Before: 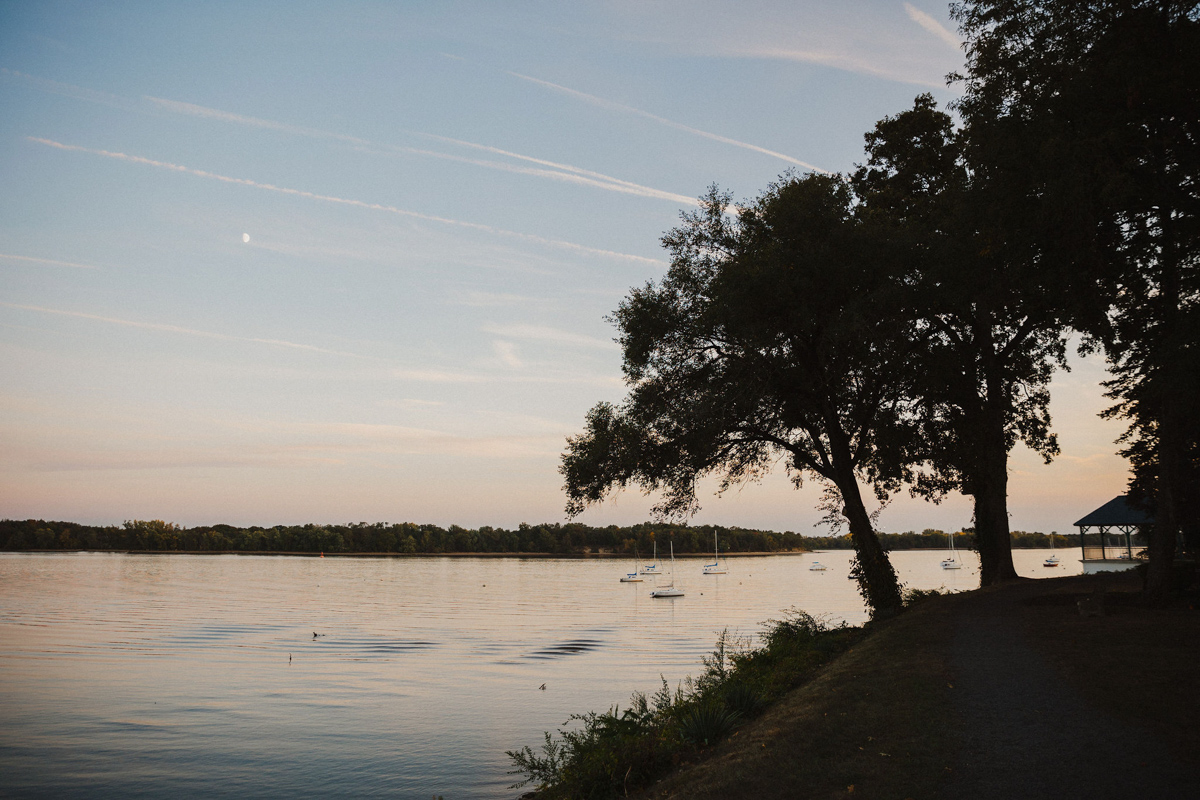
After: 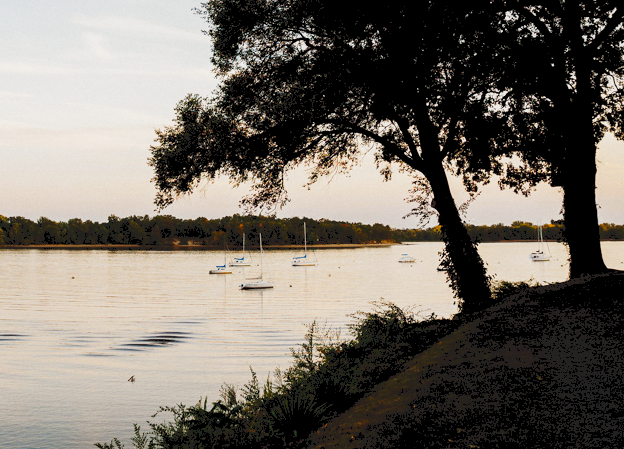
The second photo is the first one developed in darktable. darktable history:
tone curve: curves: ch0 [(0, 0) (0.003, 0.126) (0.011, 0.129) (0.025, 0.133) (0.044, 0.143) (0.069, 0.155) (0.1, 0.17) (0.136, 0.189) (0.177, 0.217) (0.224, 0.25) (0.277, 0.293) (0.335, 0.346) (0.399, 0.398) (0.468, 0.456) (0.543, 0.517) (0.623, 0.583) (0.709, 0.659) (0.801, 0.756) (0.898, 0.856) (1, 1)], color space Lab, independent channels, preserve colors none
base curve: curves: ch0 [(0, 0) (0.028, 0.03) (0.121, 0.232) (0.46, 0.748) (0.859, 0.968) (1, 1)], preserve colors none
exposure: black level correction 0.011, compensate exposure bias true, compensate highlight preservation false
crop: left 34.304%, top 38.592%, right 13.688%, bottom 5.207%
